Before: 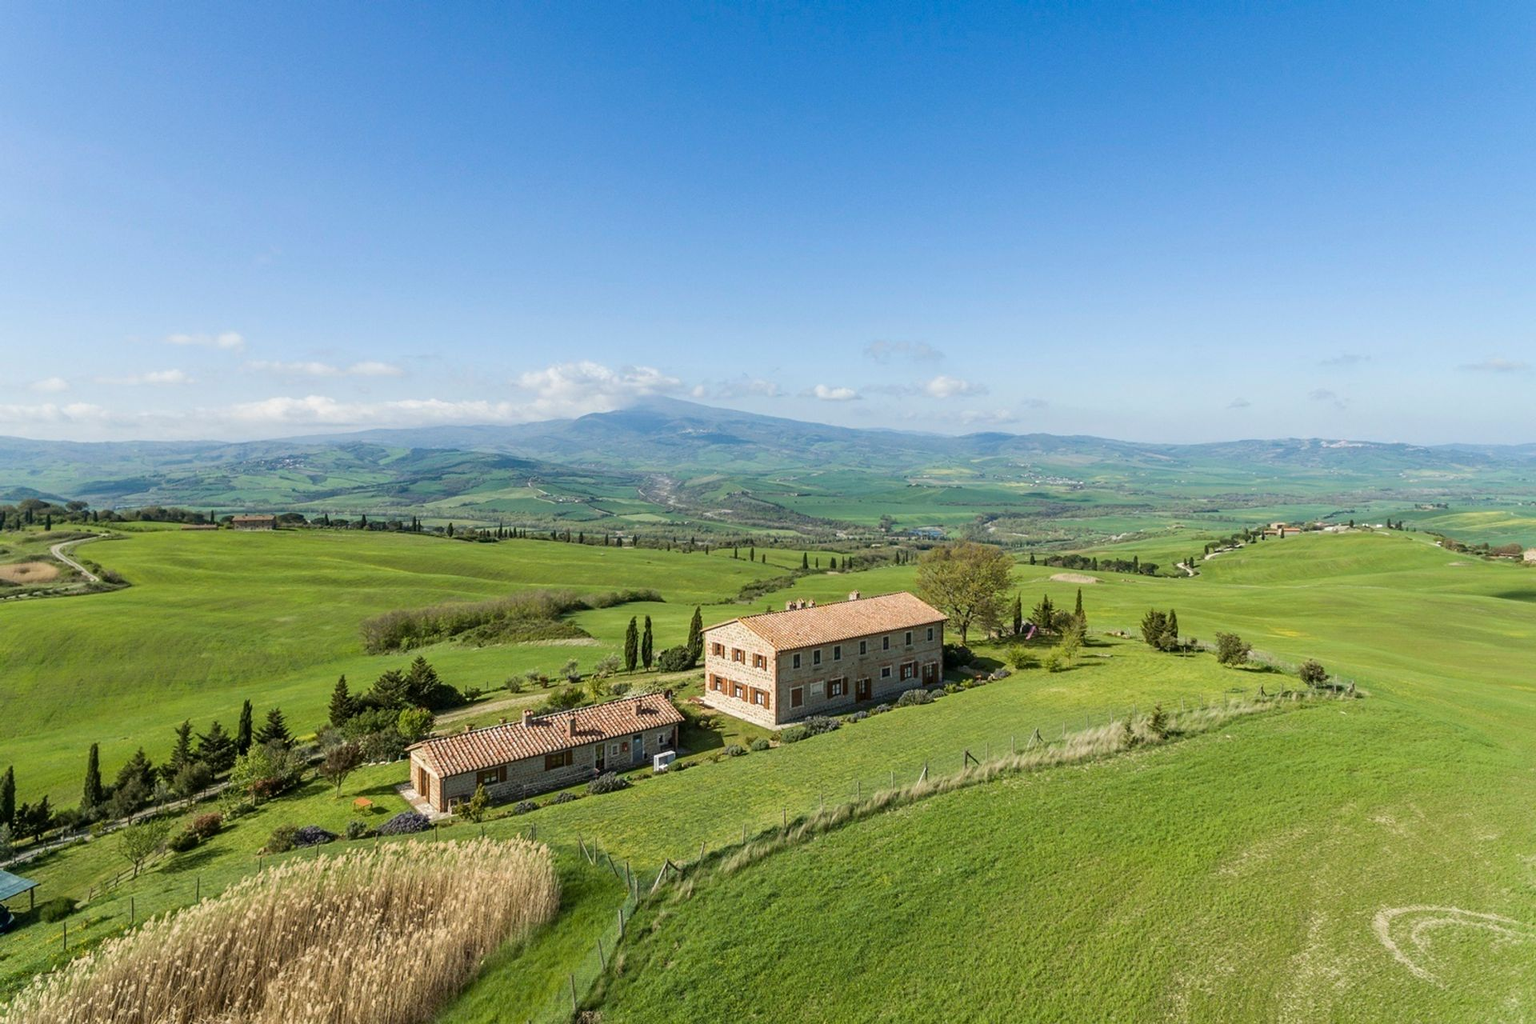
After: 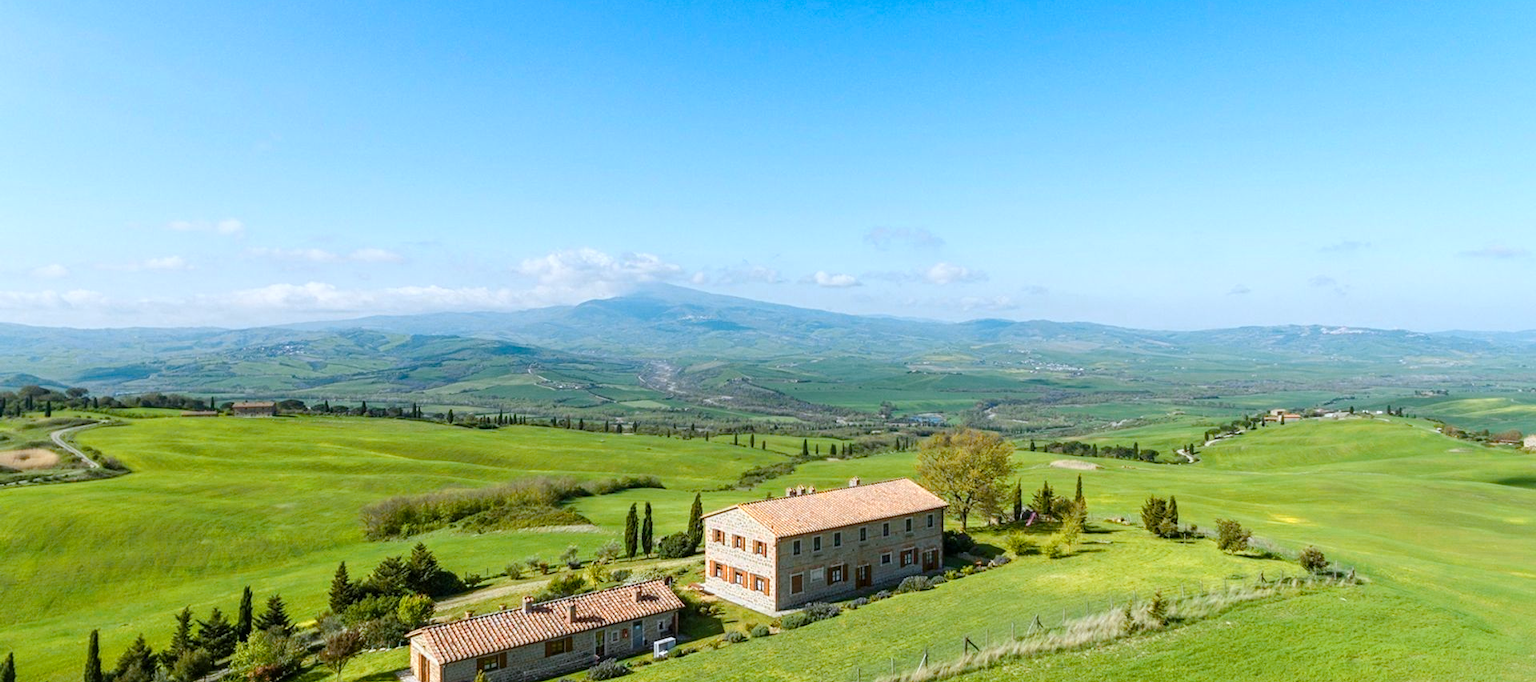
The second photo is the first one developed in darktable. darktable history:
color balance rgb: perceptual saturation grading › global saturation 35%, perceptual saturation grading › highlights -30%, perceptual saturation grading › shadows 35%, perceptual brilliance grading › global brilliance 3%, perceptual brilliance grading › highlights -3%, perceptual brilliance grading › shadows 3%
white balance: red 0.954, blue 1.079
color zones: curves: ch0 [(0.018, 0.548) (0.224, 0.64) (0.425, 0.447) (0.675, 0.575) (0.732, 0.579)]; ch1 [(0.066, 0.487) (0.25, 0.5) (0.404, 0.43) (0.75, 0.421) (0.956, 0.421)]; ch2 [(0.044, 0.561) (0.215, 0.465) (0.399, 0.544) (0.465, 0.548) (0.614, 0.447) (0.724, 0.43) (0.882, 0.623) (0.956, 0.632)]
crop: top 11.166%, bottom 22.168%
